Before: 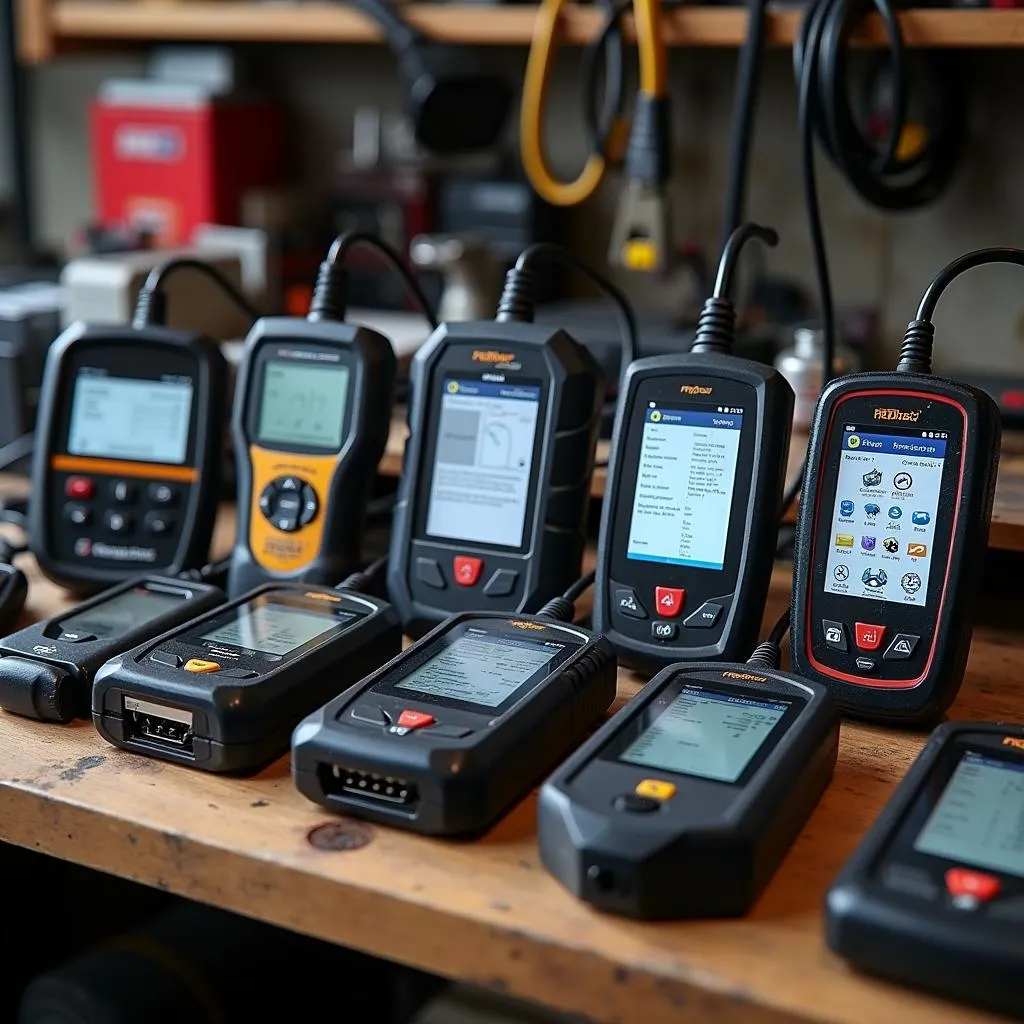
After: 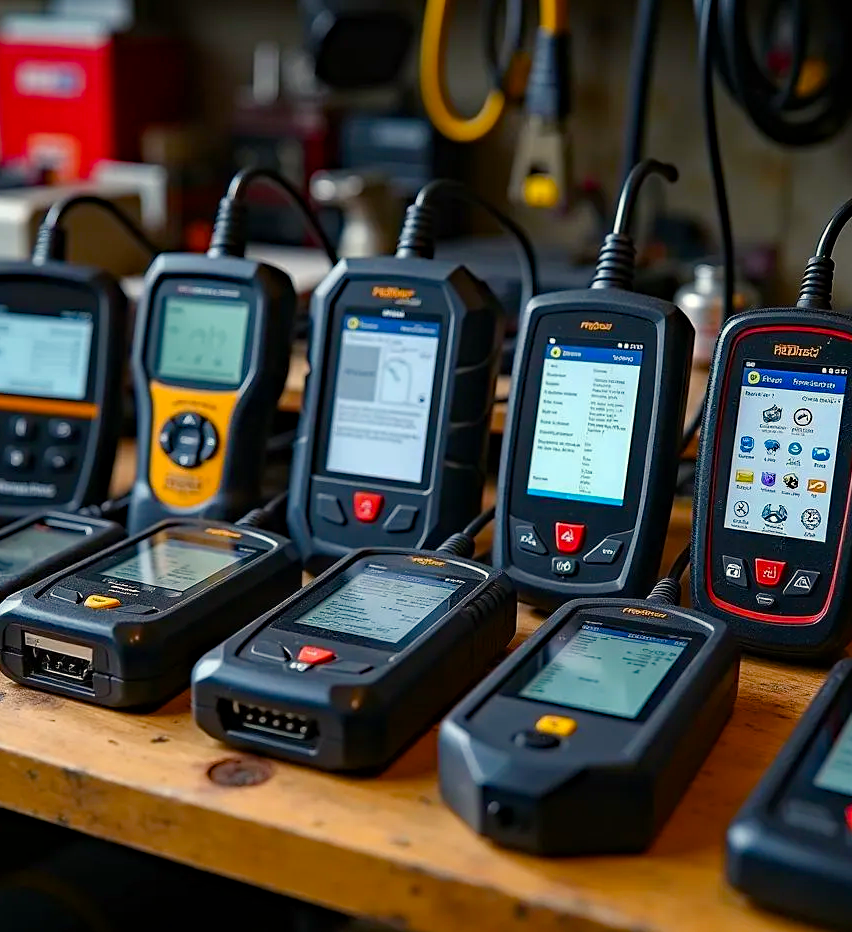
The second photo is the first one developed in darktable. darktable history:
color balance rgb: highlights gain › chroma 3.019%, highlights gain › hue 75.77°, linear chroma grading › global chroma 15.108%, perceptual saturation grading › global saturation 20%, perceptual saturation grading › highlights -25.516%, perceptual saturation grading › shadows 25.957%
crop: left 9.775%, top 6.32%, right 6.996%, bottom 2.58%
haze removal: compatibility mode true, adaptive false
